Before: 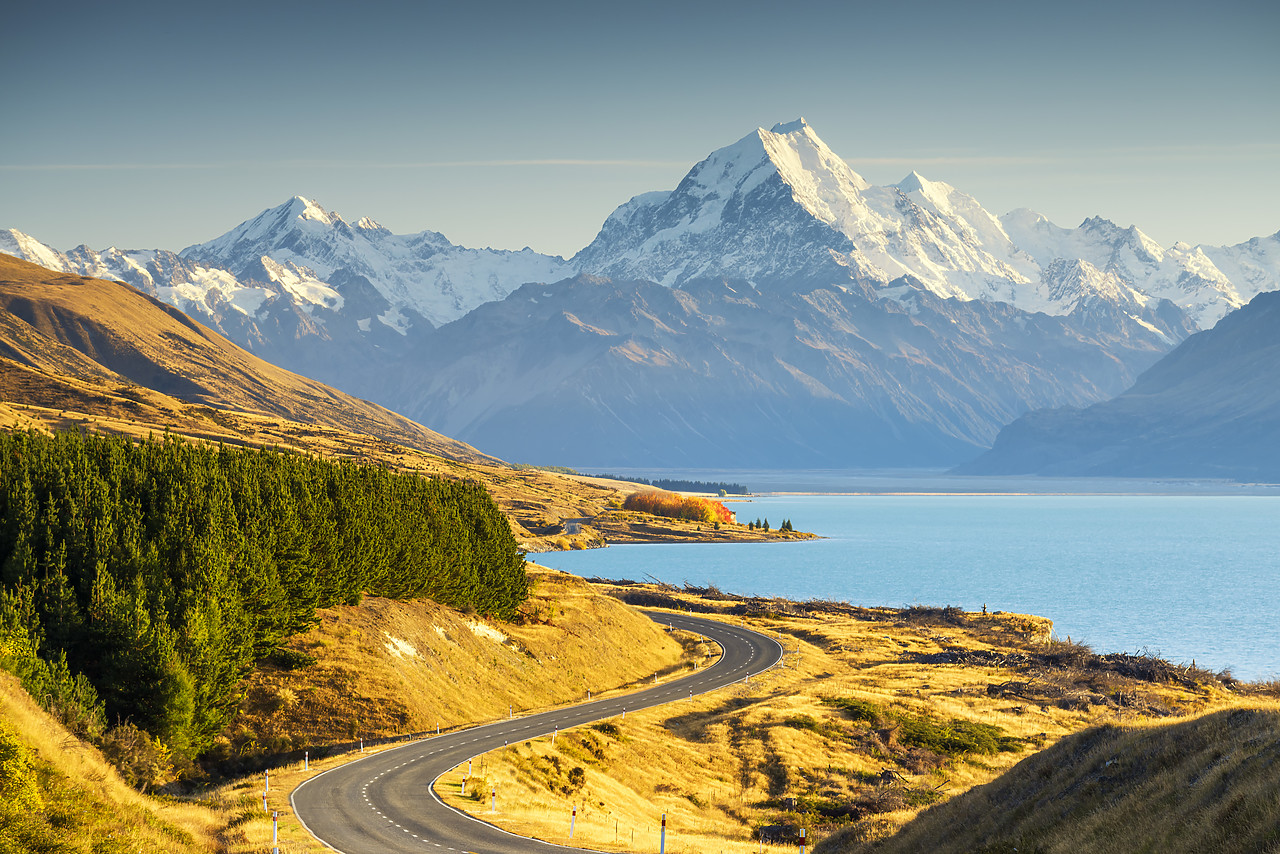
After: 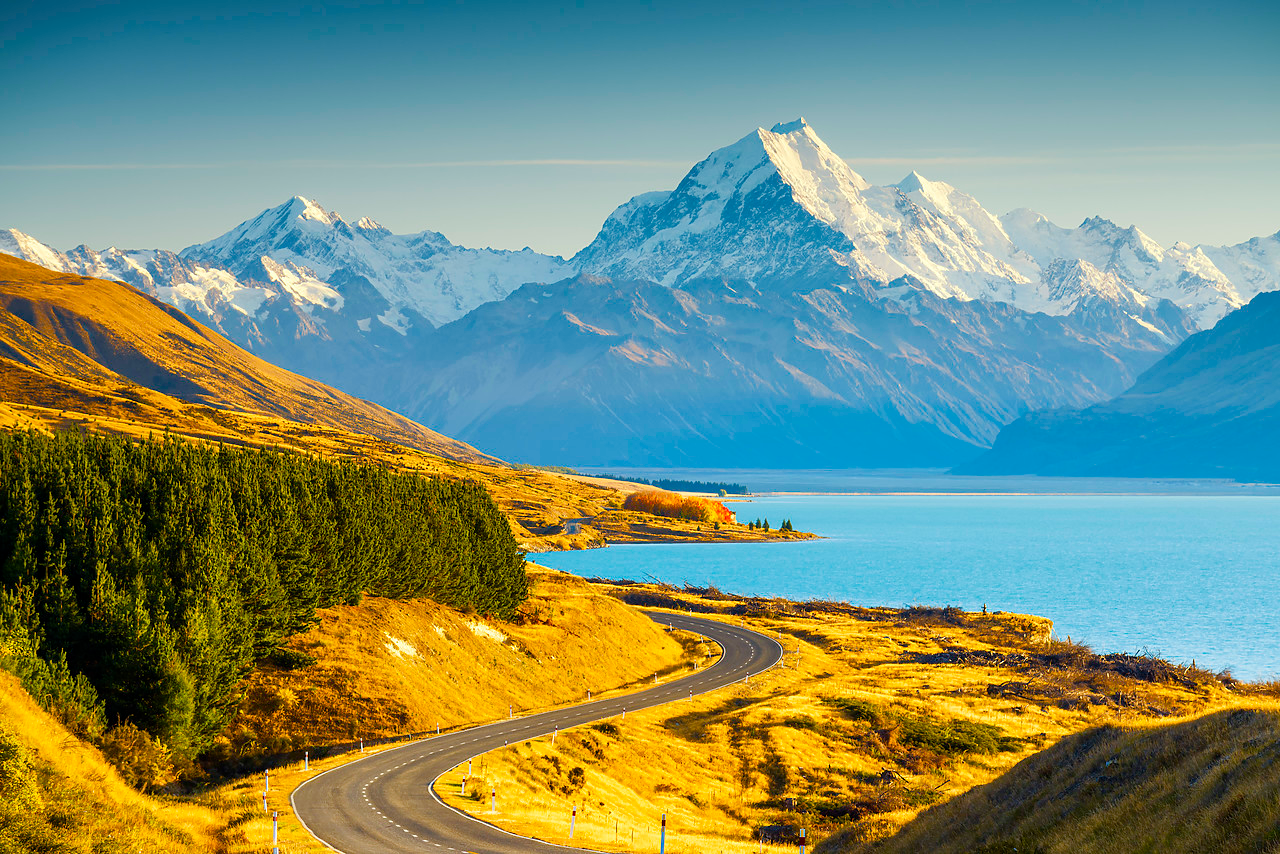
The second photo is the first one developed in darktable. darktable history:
color balance rgb: shadows lift › hue 86.08°, perceptual saturation grading › global saturation 40.435%, perceptual saturation grading › highlights -25.12%, perceptual saturation grading › mid-tones 34.728%, perceptual saturation grading › shadows 35.898%
